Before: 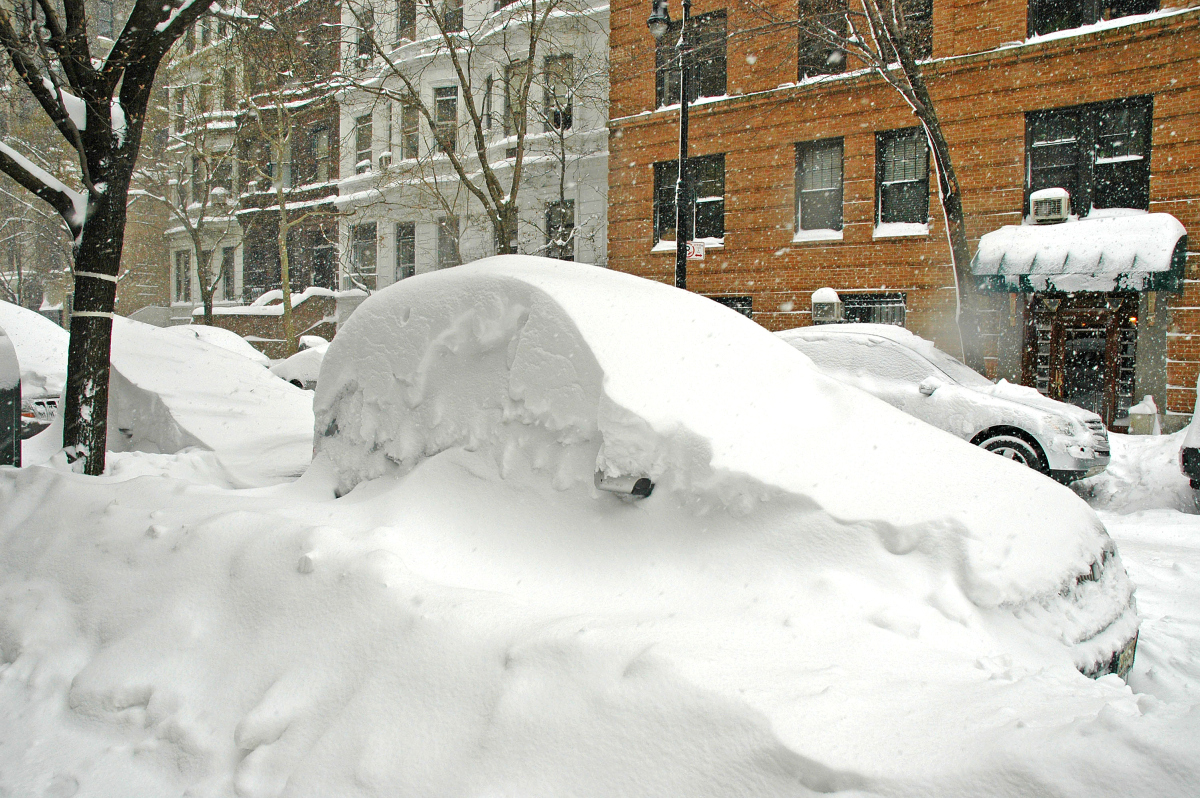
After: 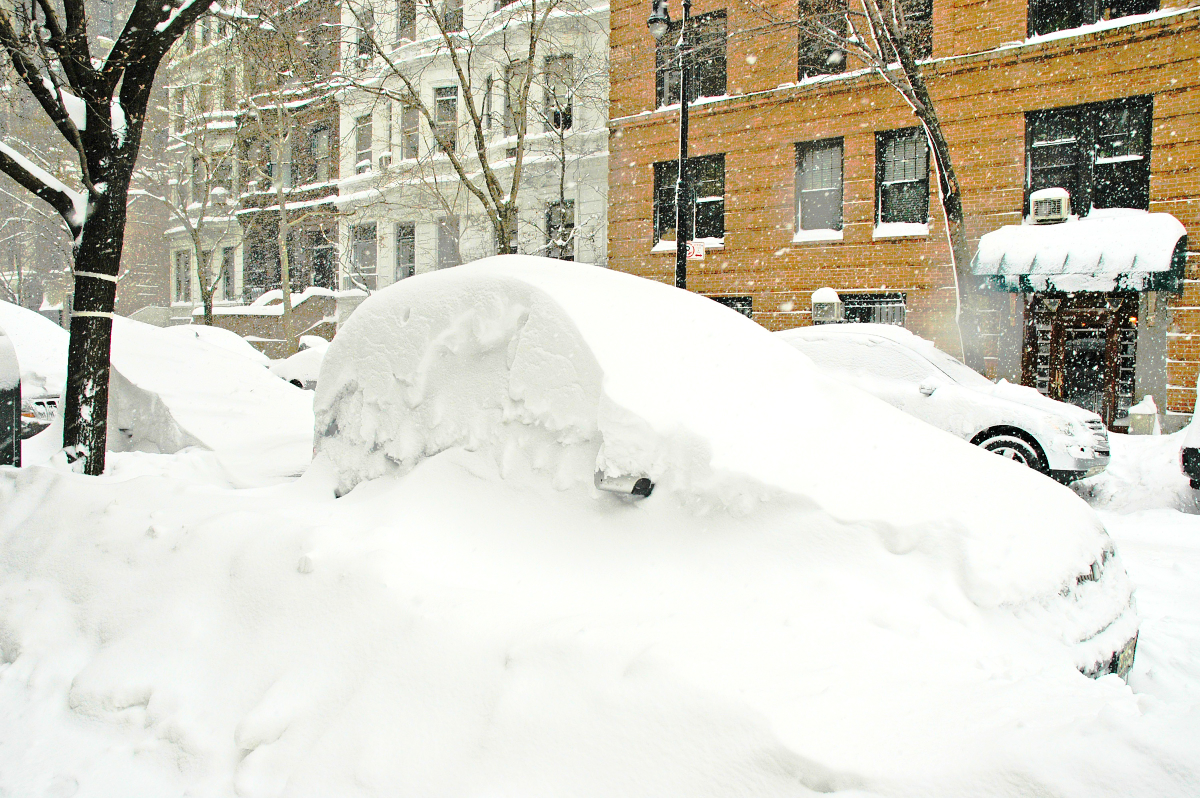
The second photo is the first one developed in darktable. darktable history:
base curve: curves: ch0 [(0, 0) (0.028, 0.03) (0.121, 0.232) (0.46, 0.748) (0.859, 0.968) (1, 1)]
tone curve: curves: ch0 [(0, 0) (0.003, 0.005) (0.011, 0.012) (0.025, 0.026) (0.044, 0.046) (0.069, 0.071) (0.1, 0.098) (0.136, 0.135) (0.177, 0.178) (0.224, 0.217) (0.277, 0.274) (0.335, 0.335) (0.399, 0.442) (0.468, 0.543) (0.543, 0.6) (0.623, 0.628) (0.709, 0.679) (0.801, 0.782) (0.898, 0.904) (1, 1)], preserve colors none
